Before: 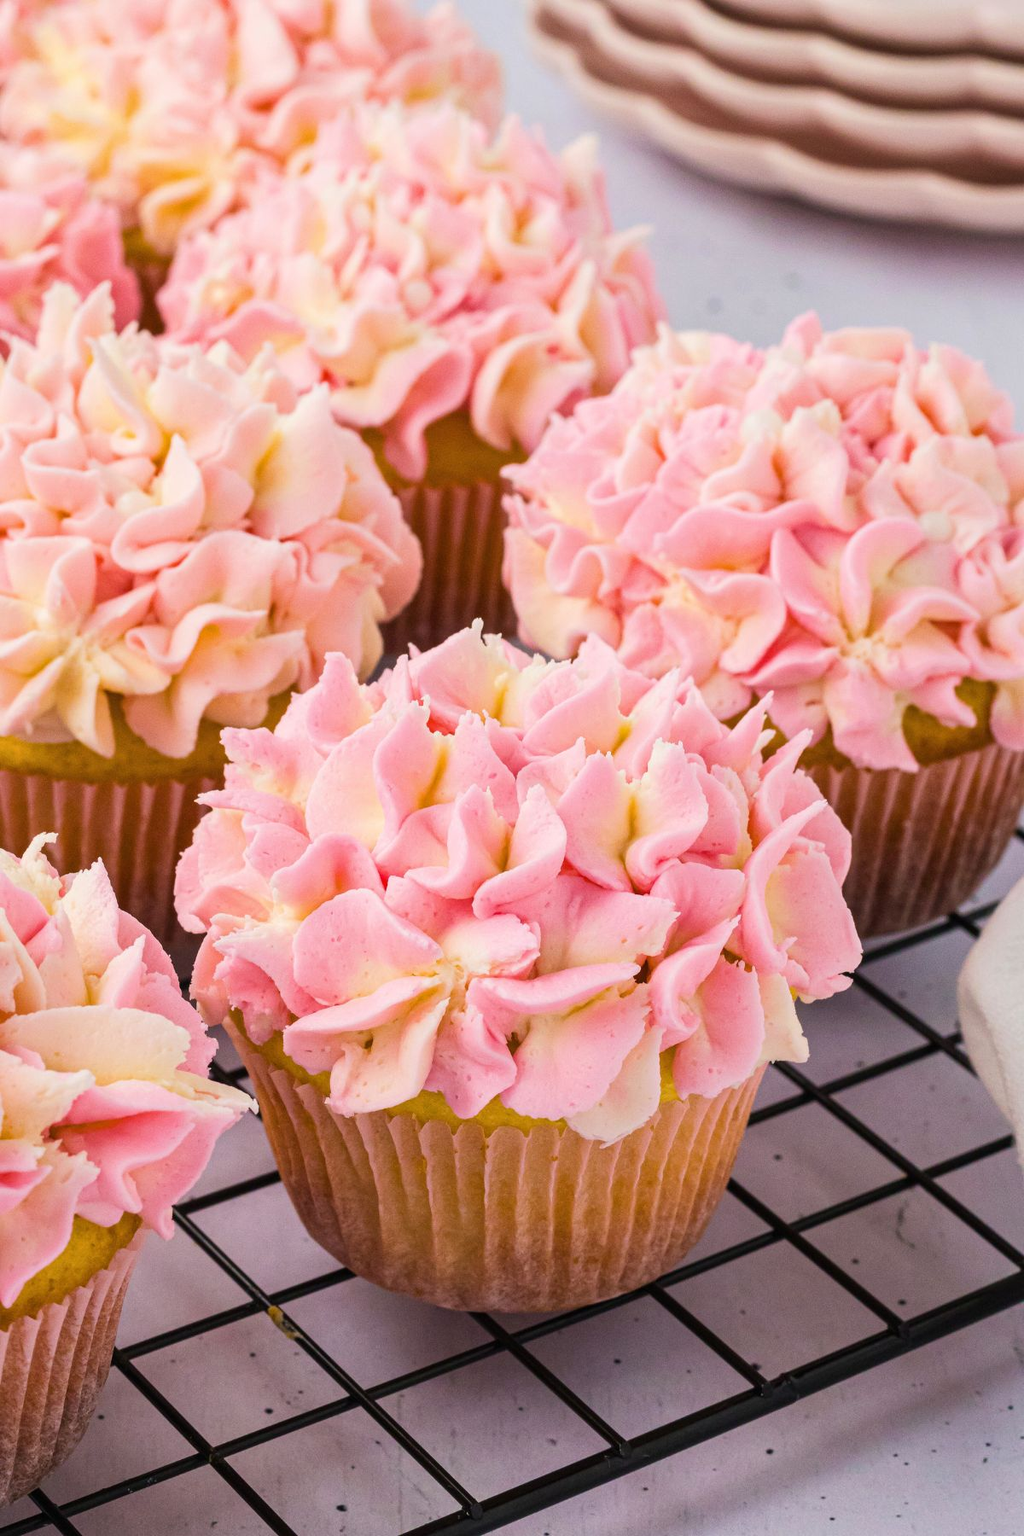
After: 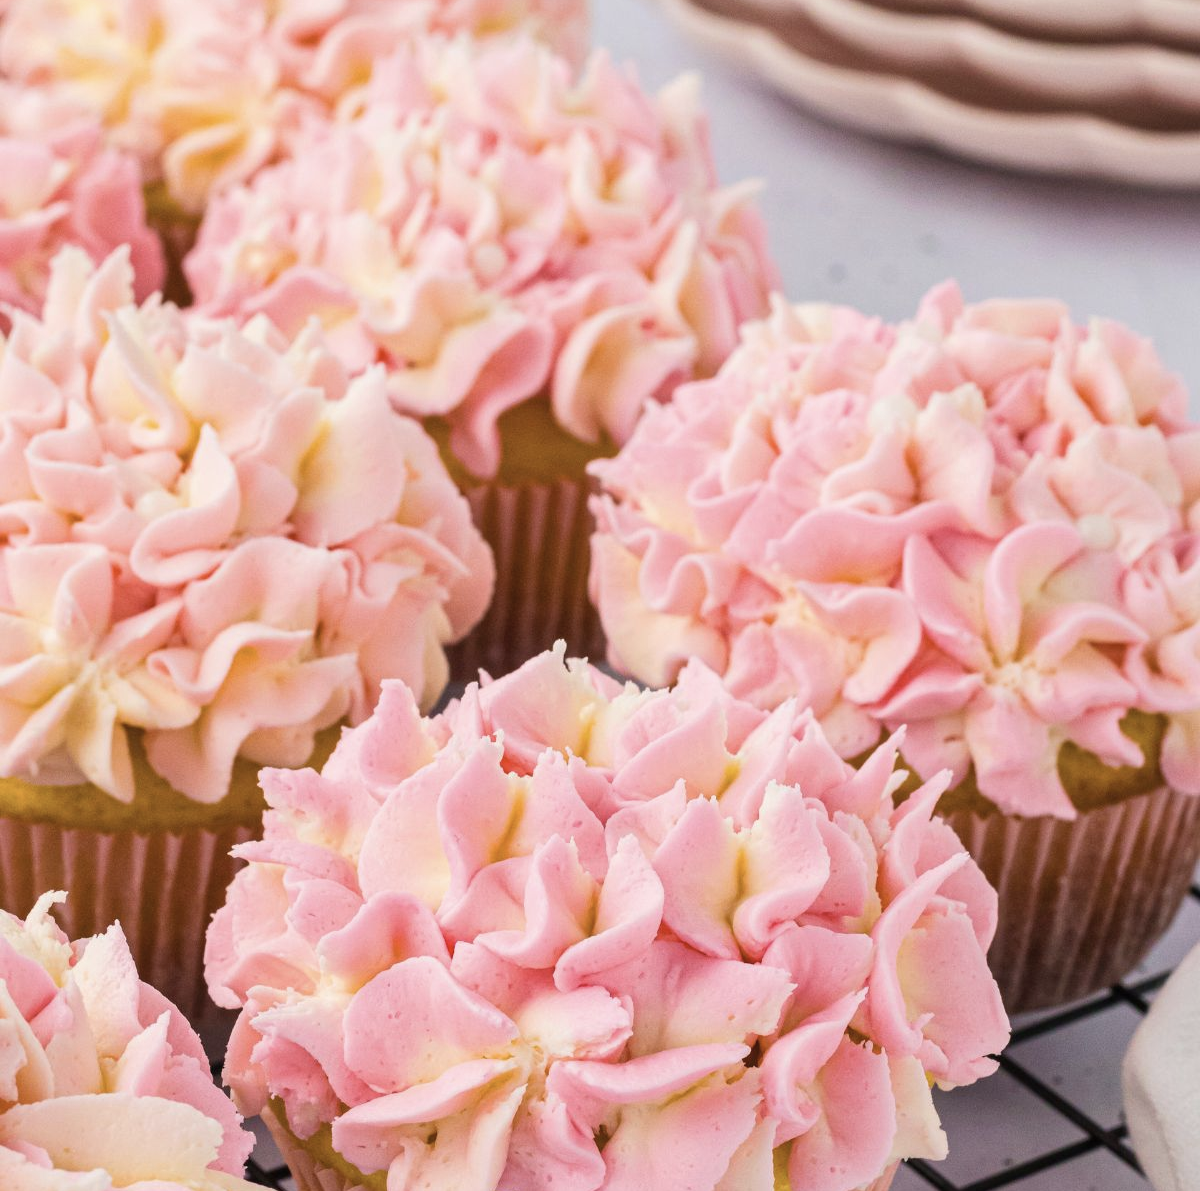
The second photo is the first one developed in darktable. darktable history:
color correction: highlights b* -0.032, saturation 0.804
crop and rotate: top 4.753%, bottom 29.037%
